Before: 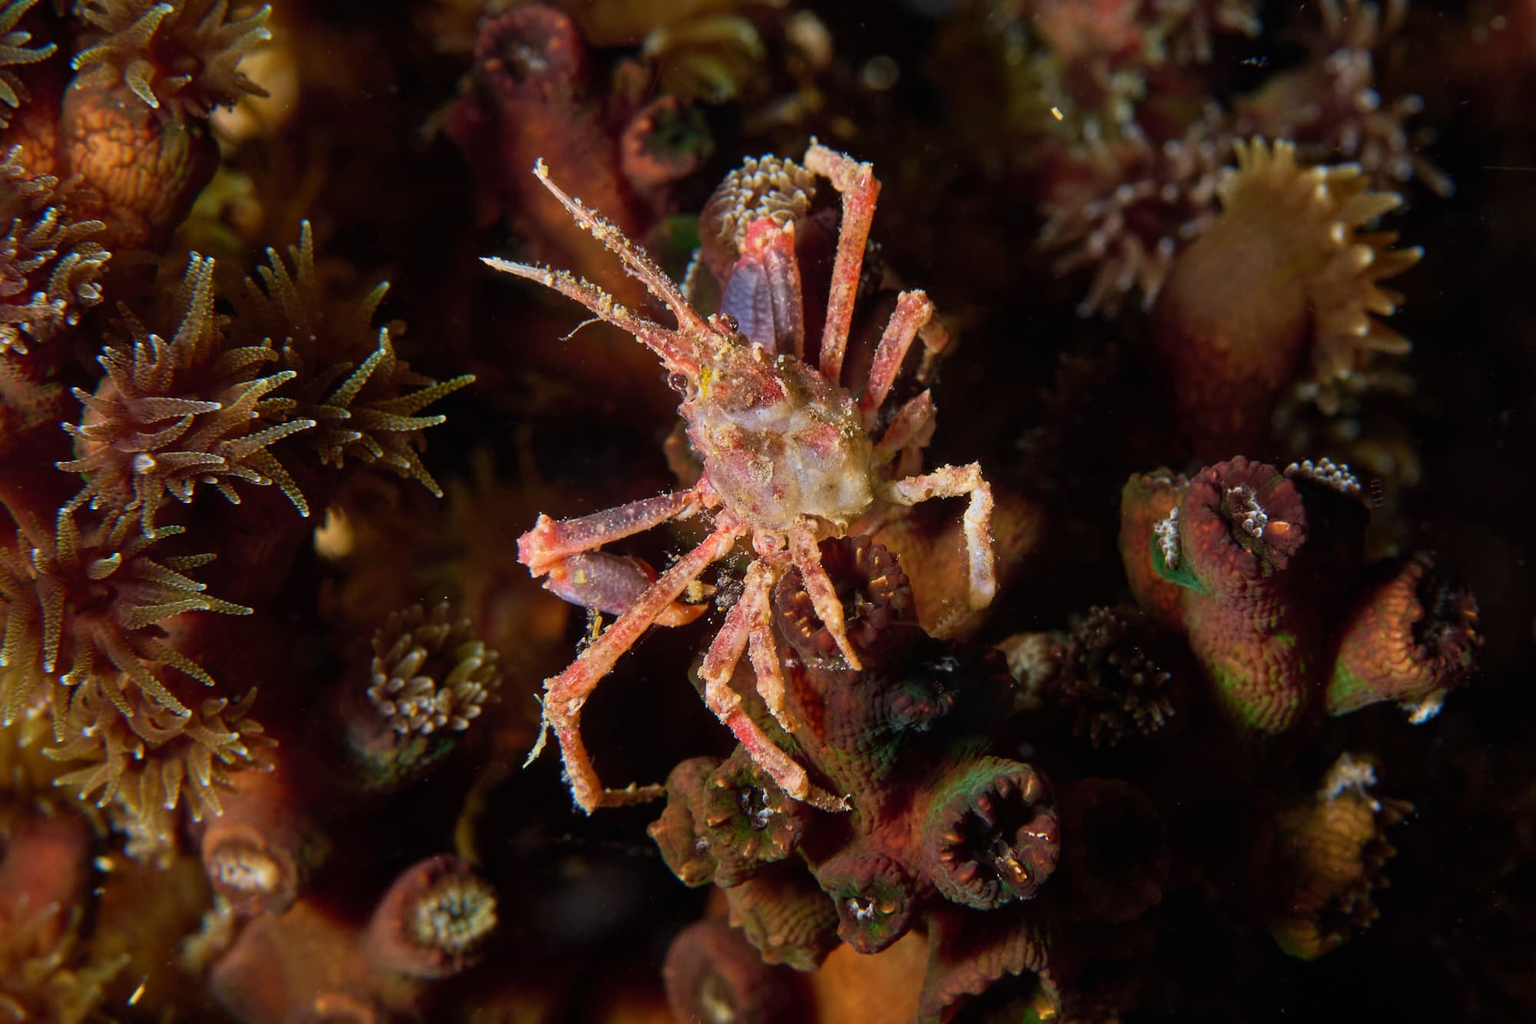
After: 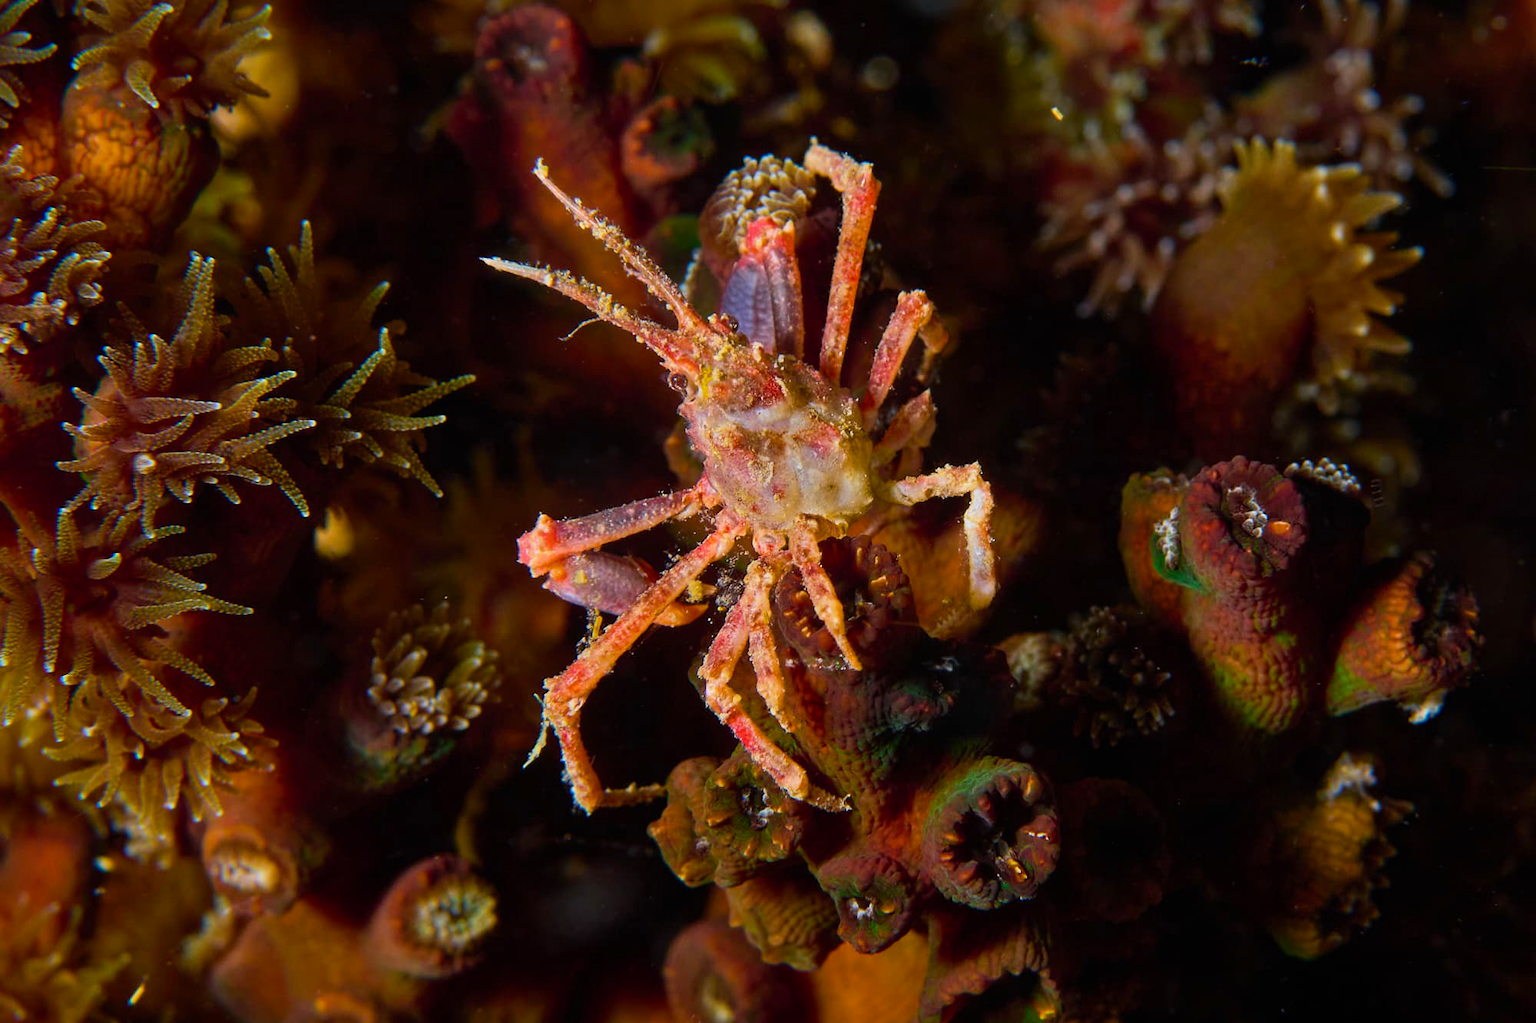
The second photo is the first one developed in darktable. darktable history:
color balance rgb: perceptual saturation grading › global saturation 30.824%
